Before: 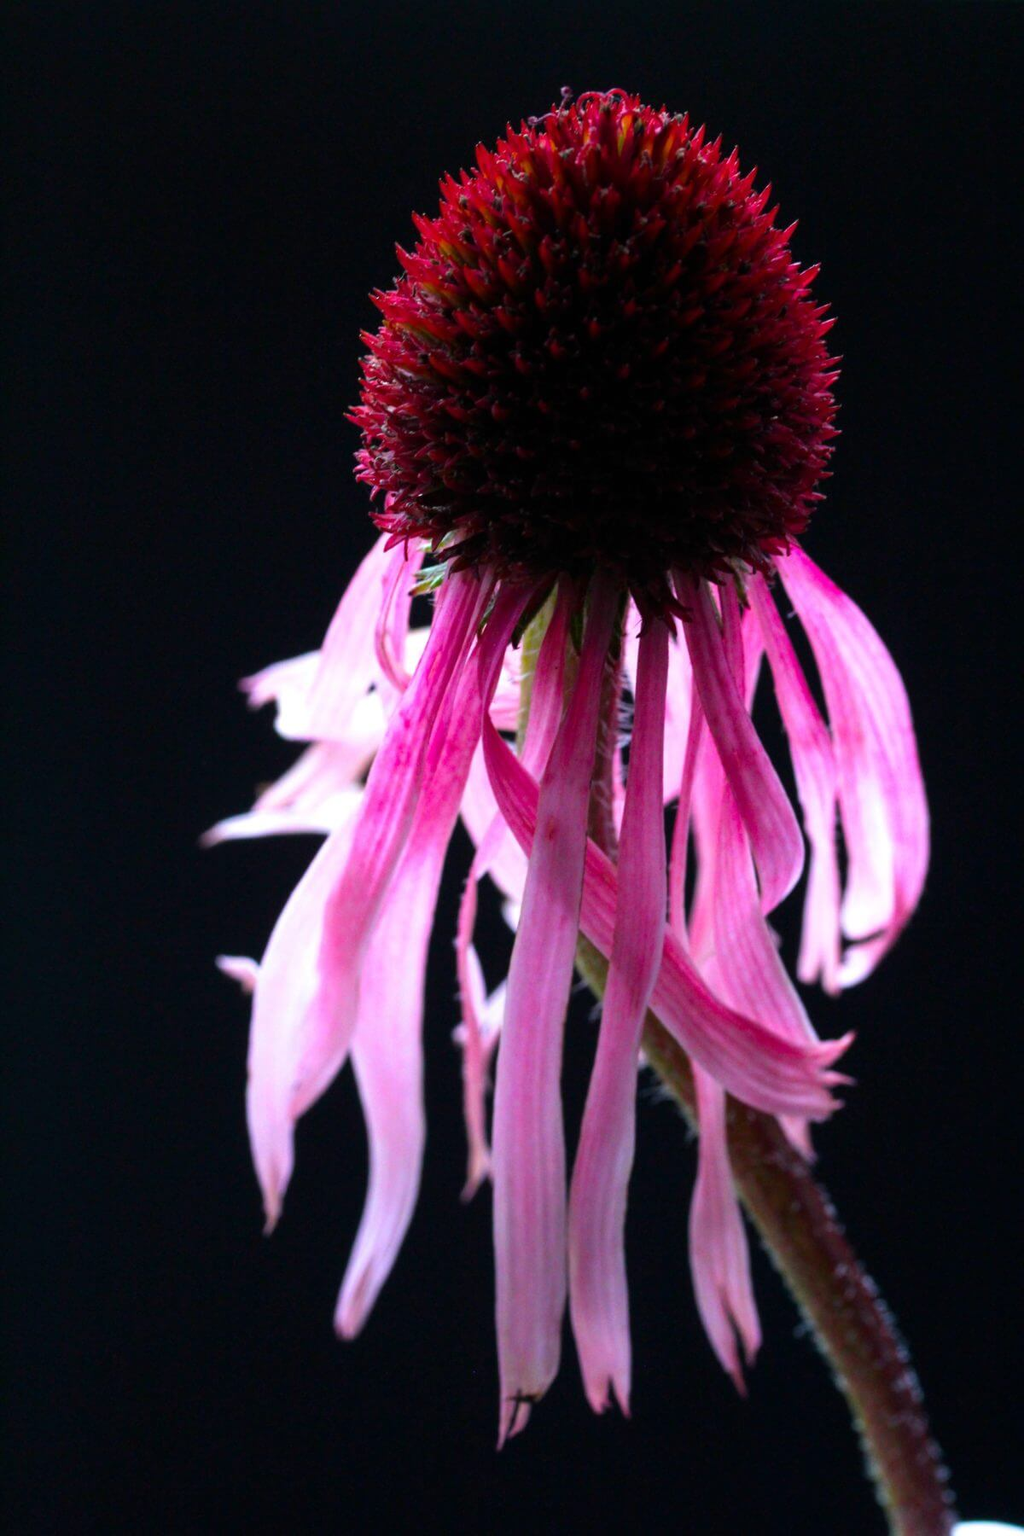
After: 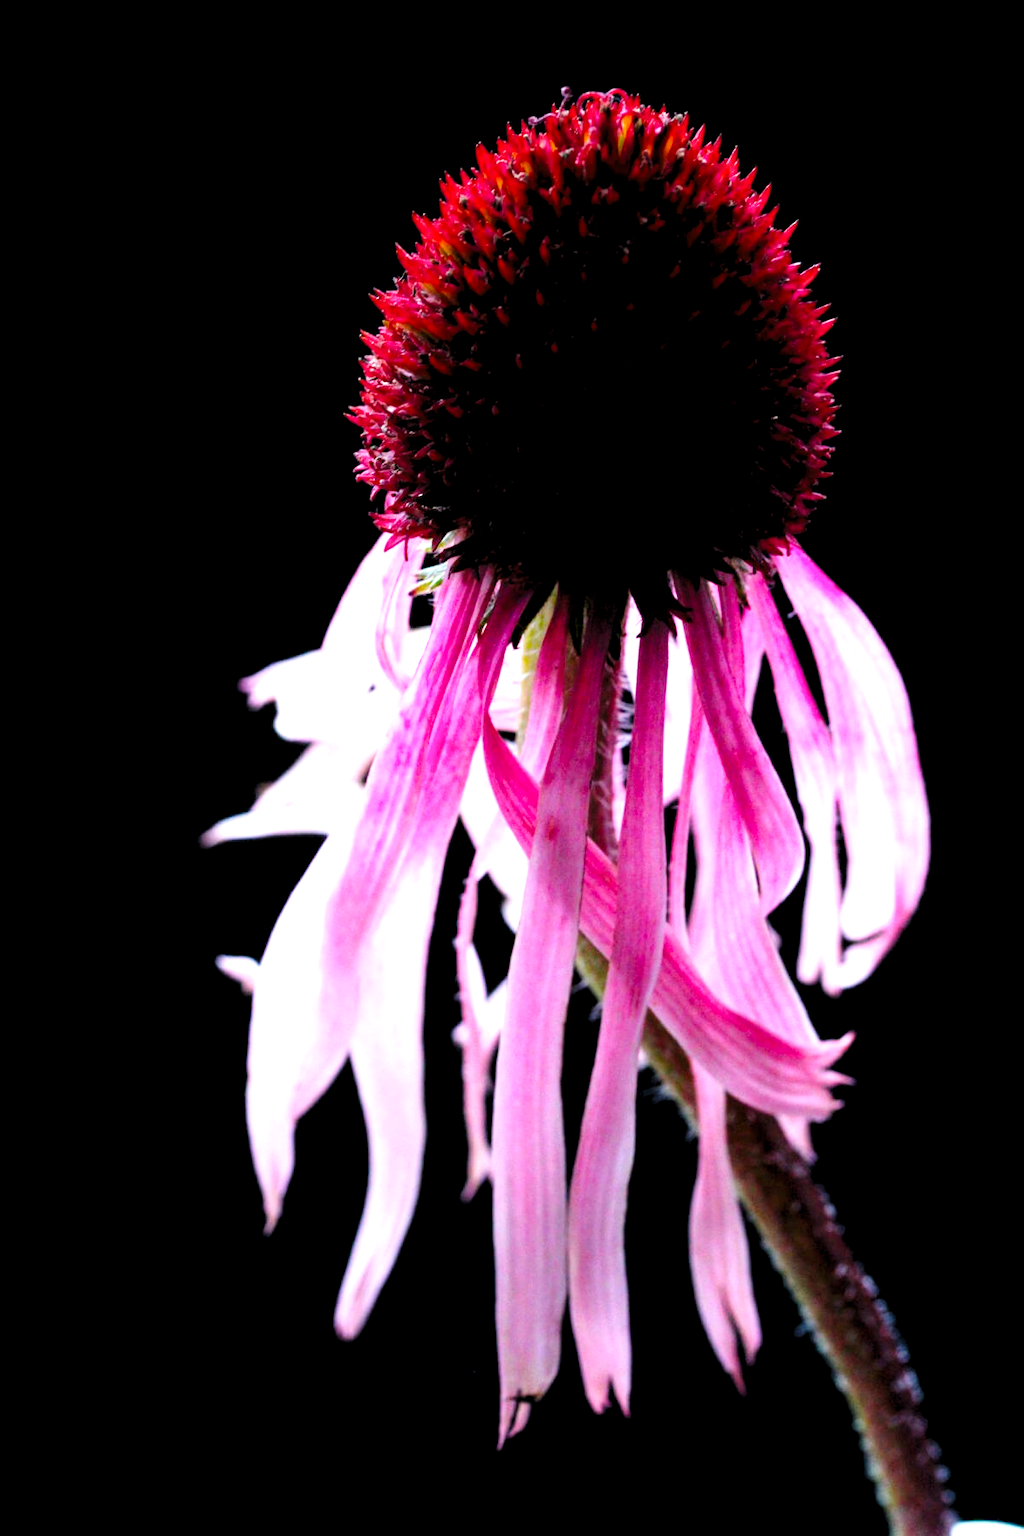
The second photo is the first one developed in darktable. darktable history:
base curve: curves: ch0 [(0, 0) (0.008, 0.007) (0.022, 0.029) (0.048, 0.089) (0.092, 0.197) (0.191, 0.399) (0.275, 0.534) (0.357, 0.65) (0.477, 0.78) (0.542, 0.833) (0.799, 0.973) (1, 1)], preserve colors none
levels: levels [0.062, 0.494, 0.925]
